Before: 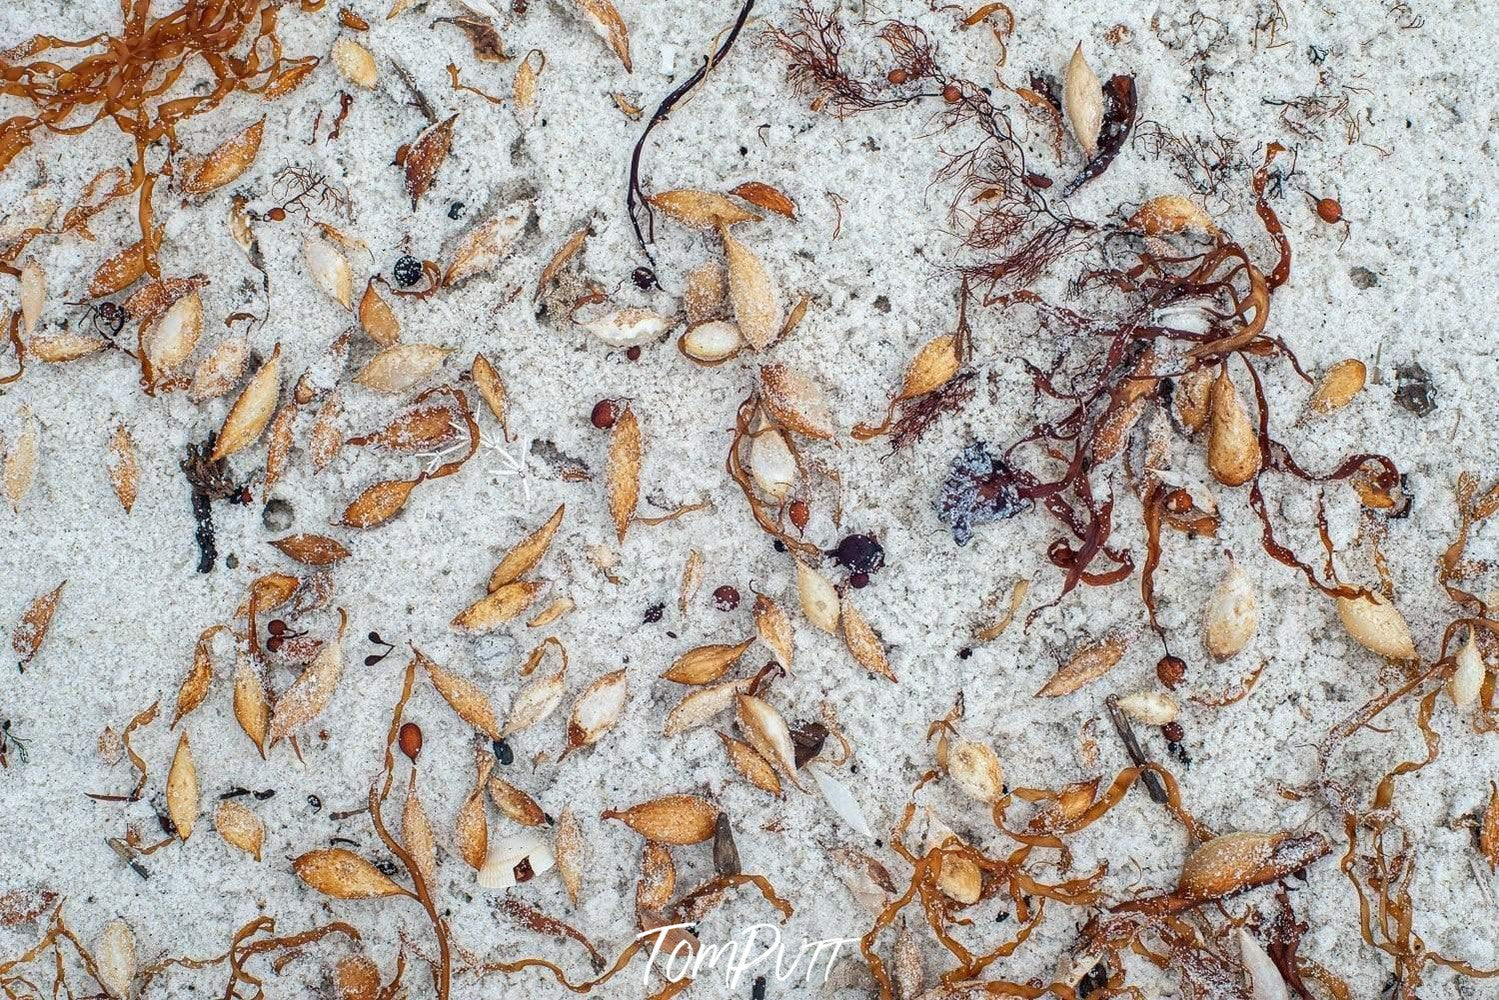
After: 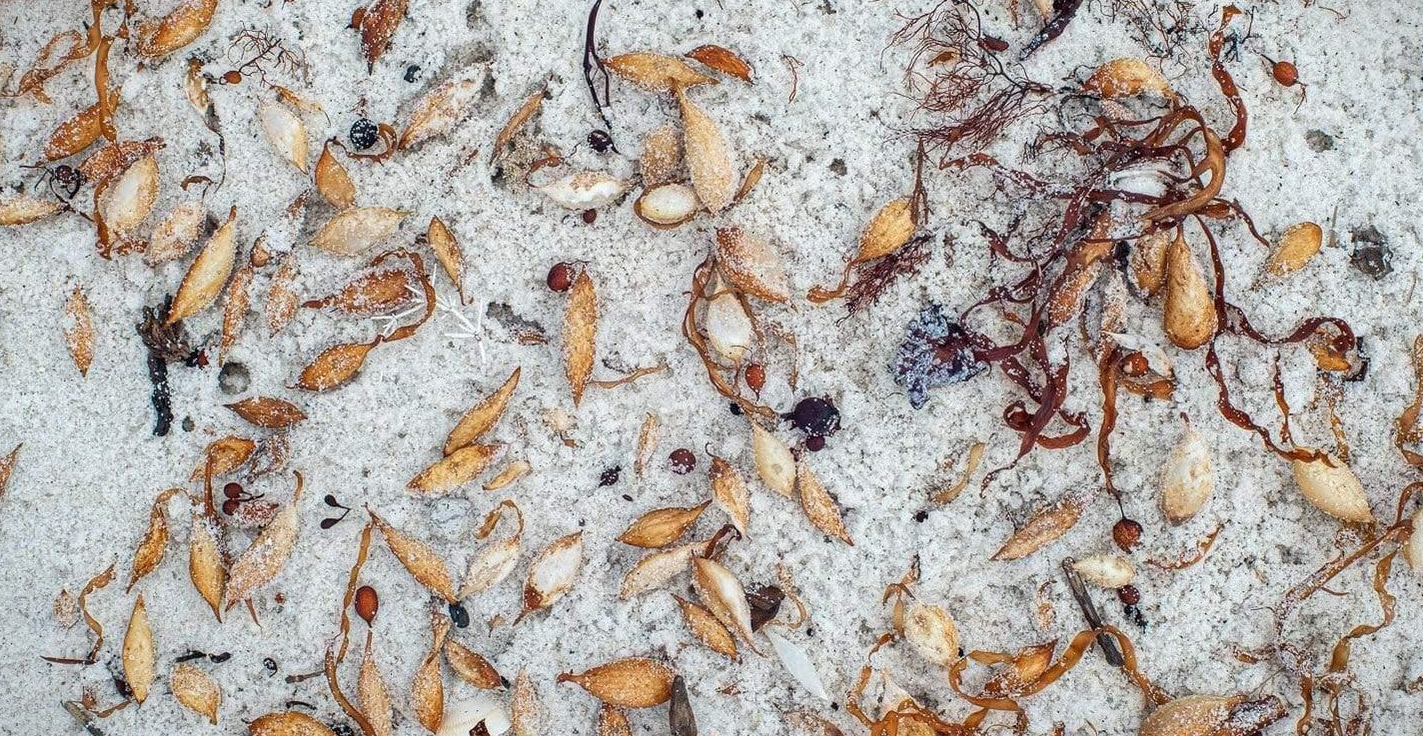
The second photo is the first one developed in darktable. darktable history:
vignetting: fall-off start 100.83%, width/height ratio 1.305
crop and rotate: left 2.972%, top 13.738%, right 2.036%, bottom 12.63%
